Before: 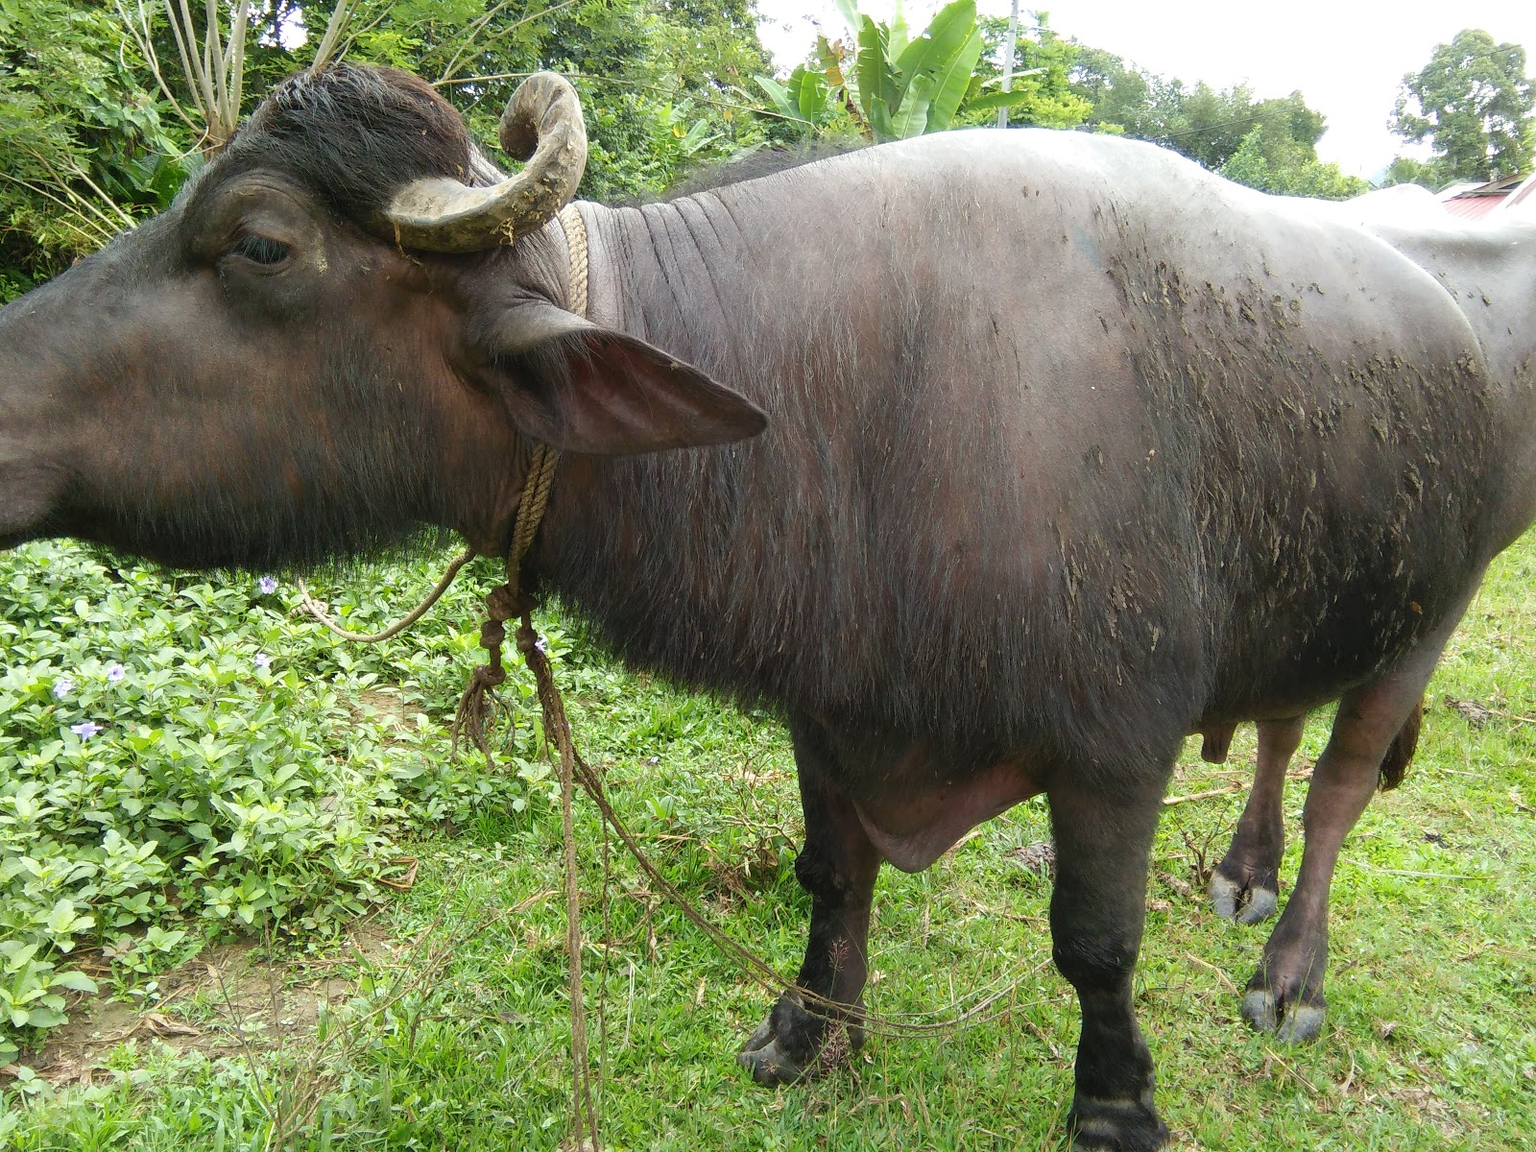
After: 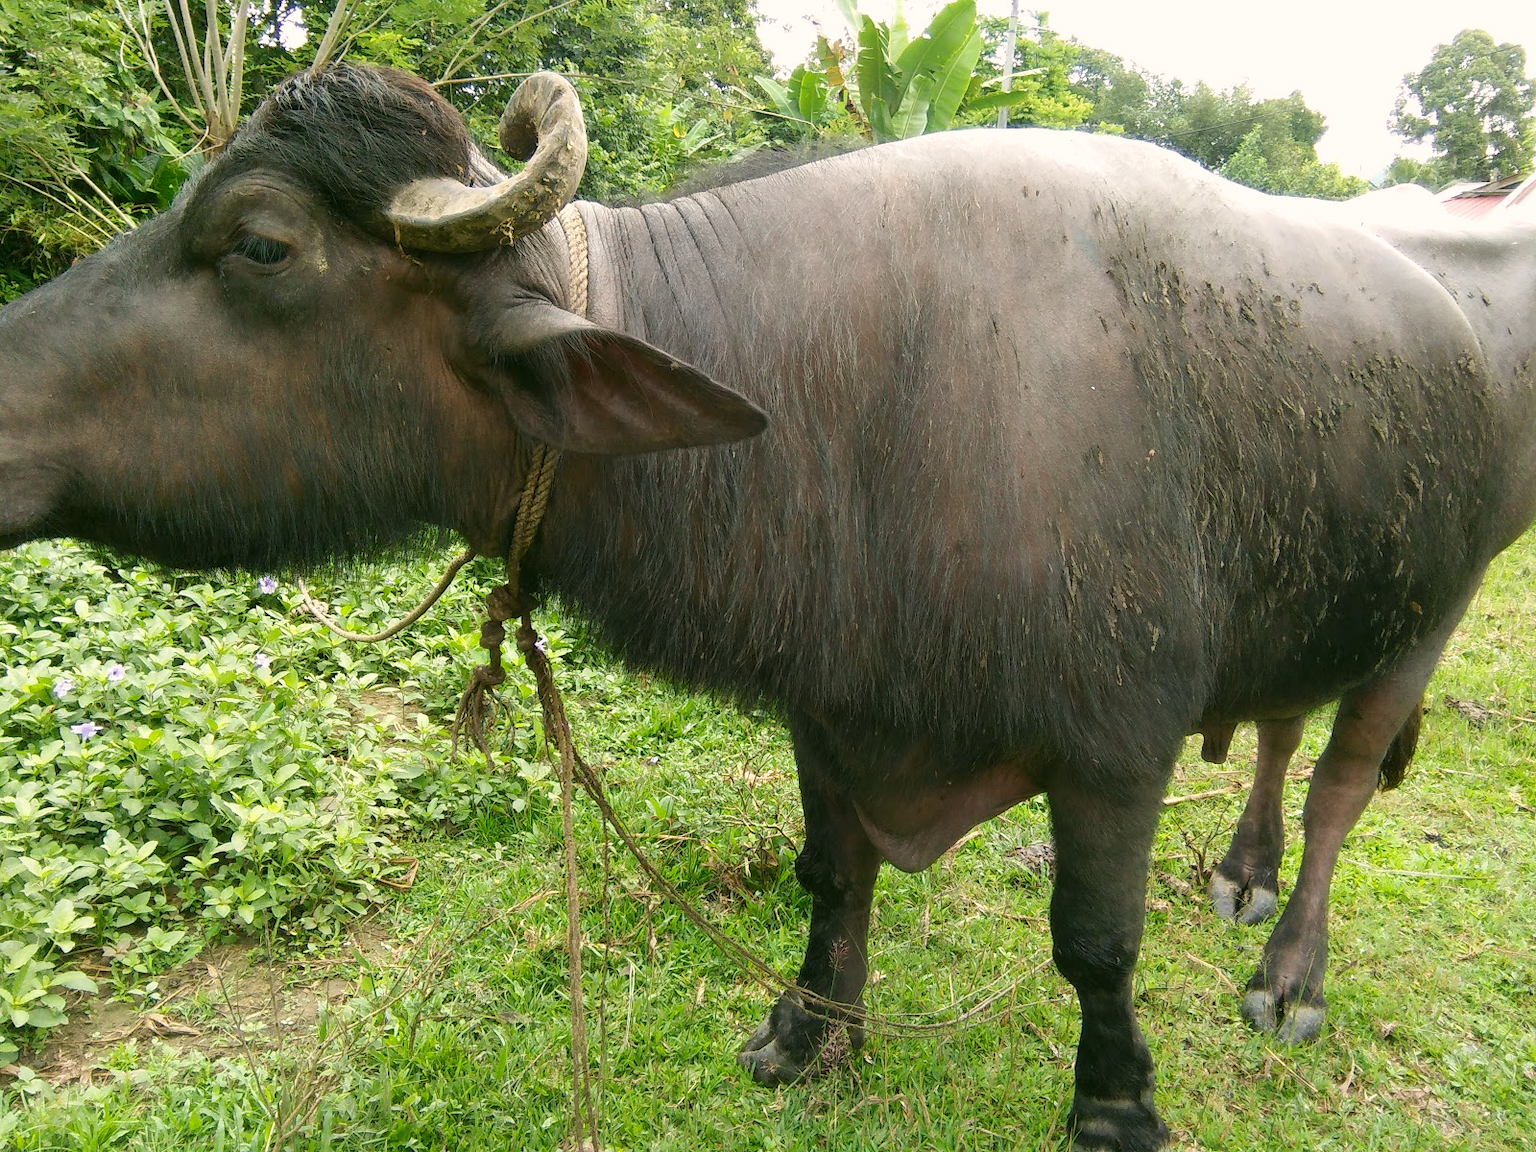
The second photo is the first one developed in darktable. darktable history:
color correction: highlights a* 4.53, highlights b* 4.99, shadows a* -6.89, shadows b* 5.07
